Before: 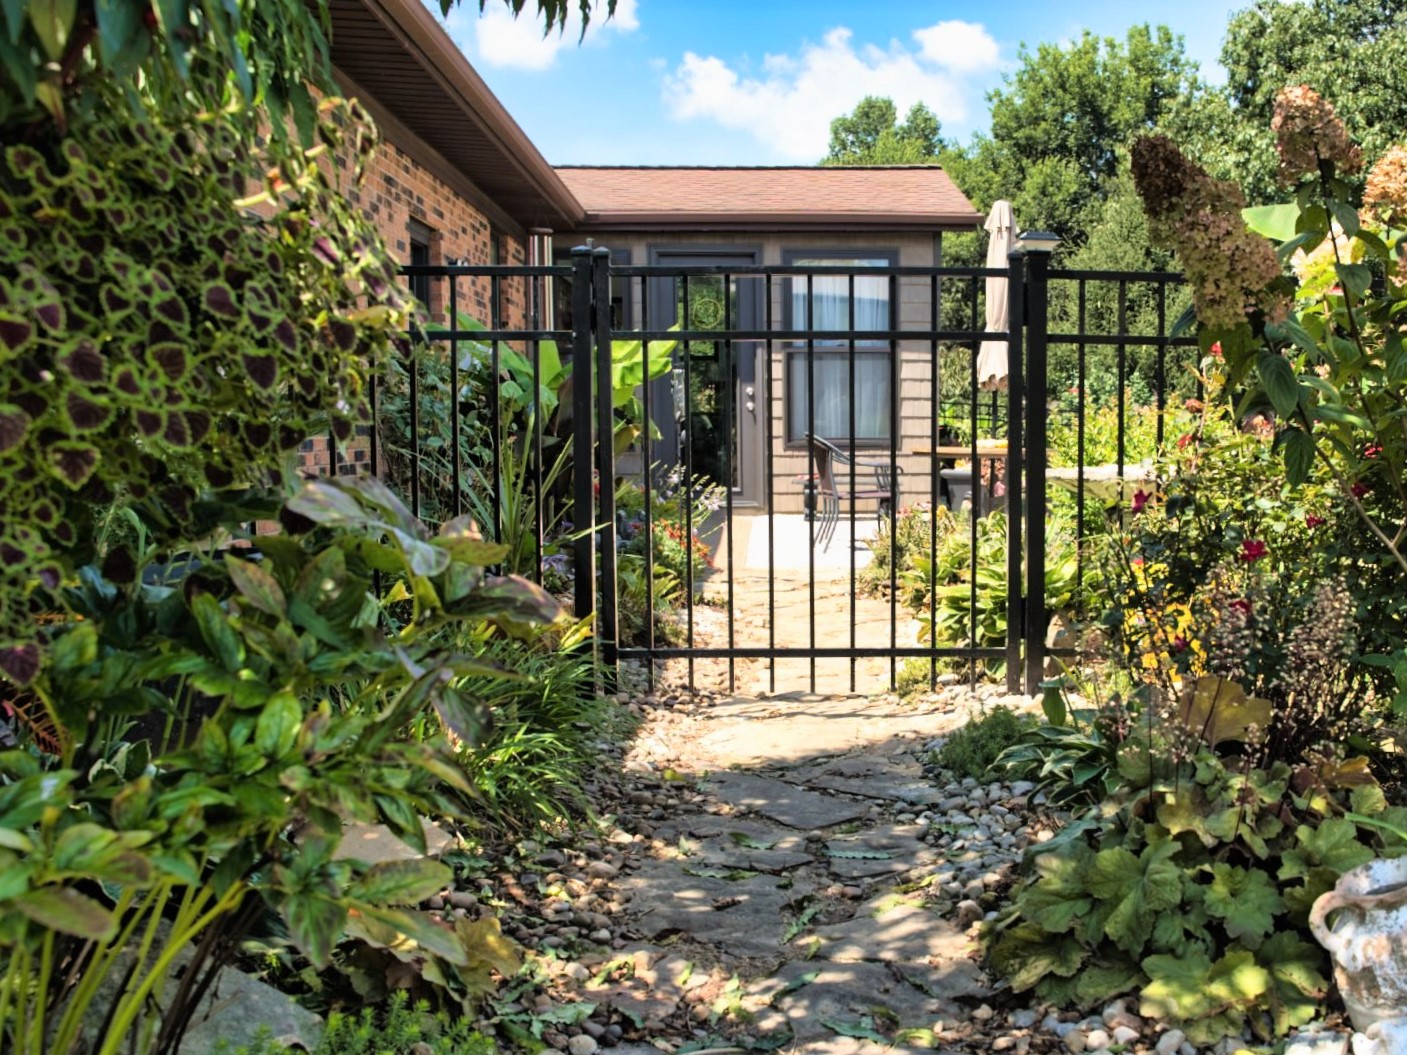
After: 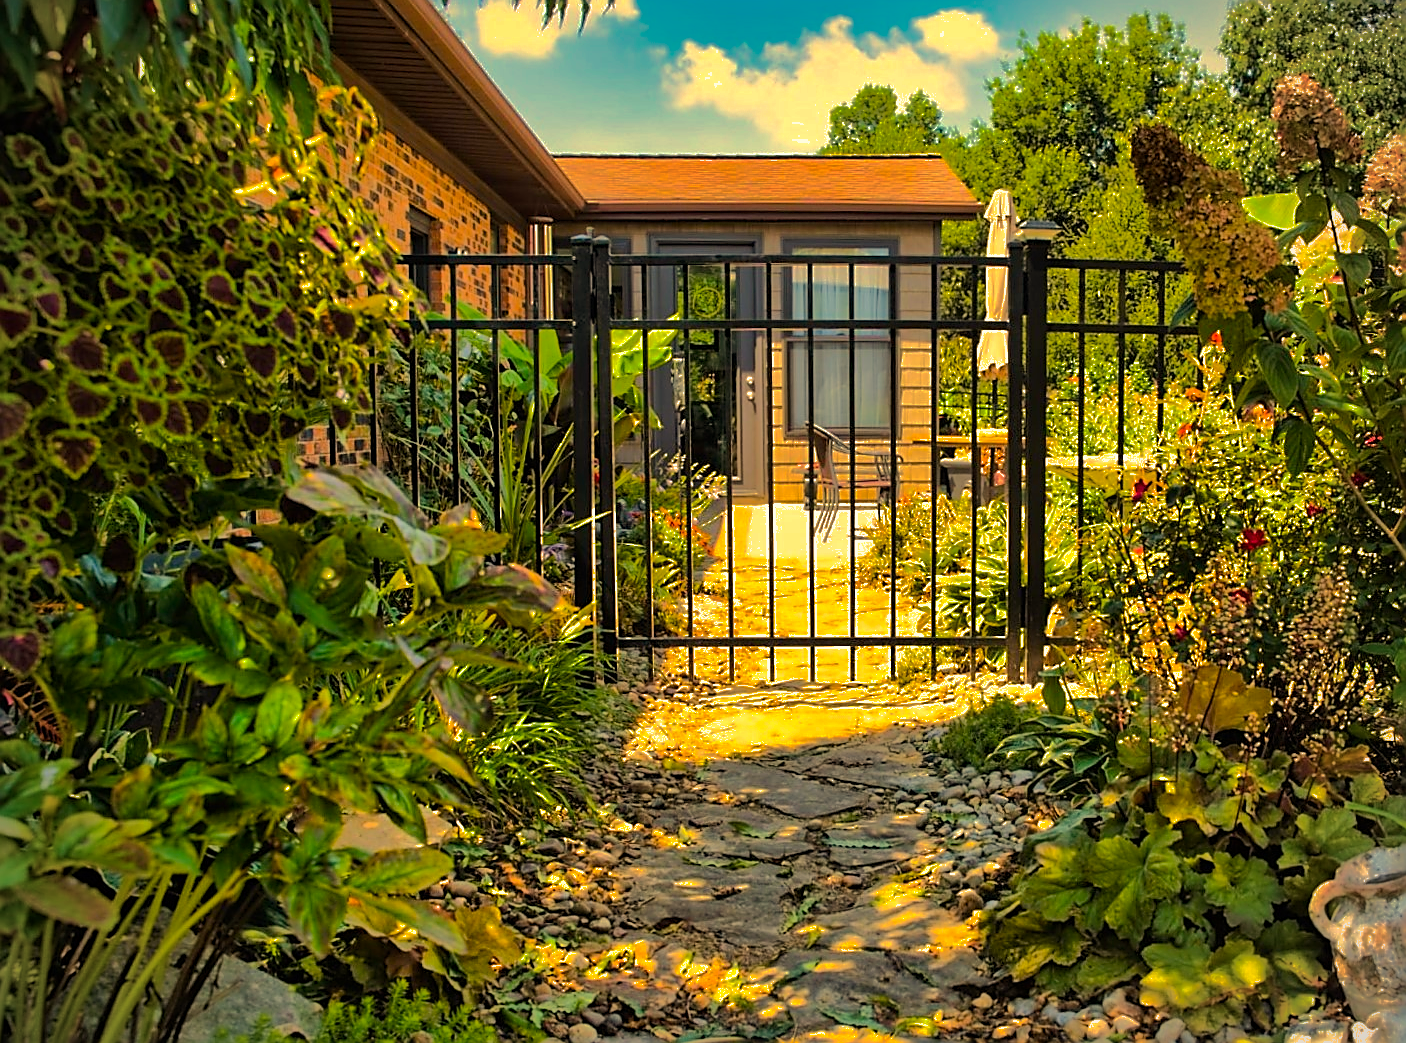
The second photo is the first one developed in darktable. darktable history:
shadows and highlights: shadows -19.91, highlights -73.15
sharpen: radius 1.4, amount 1.25, threshold 0.7
white balance: red 1.123, blue 0.83
crop: top 1.049%, right 0.001%
color balance rgb: linear chroma grading › global chroma 15%, perceptual saturation grading › global saturation 30%
vignetting: fall-off radius 60.92%
